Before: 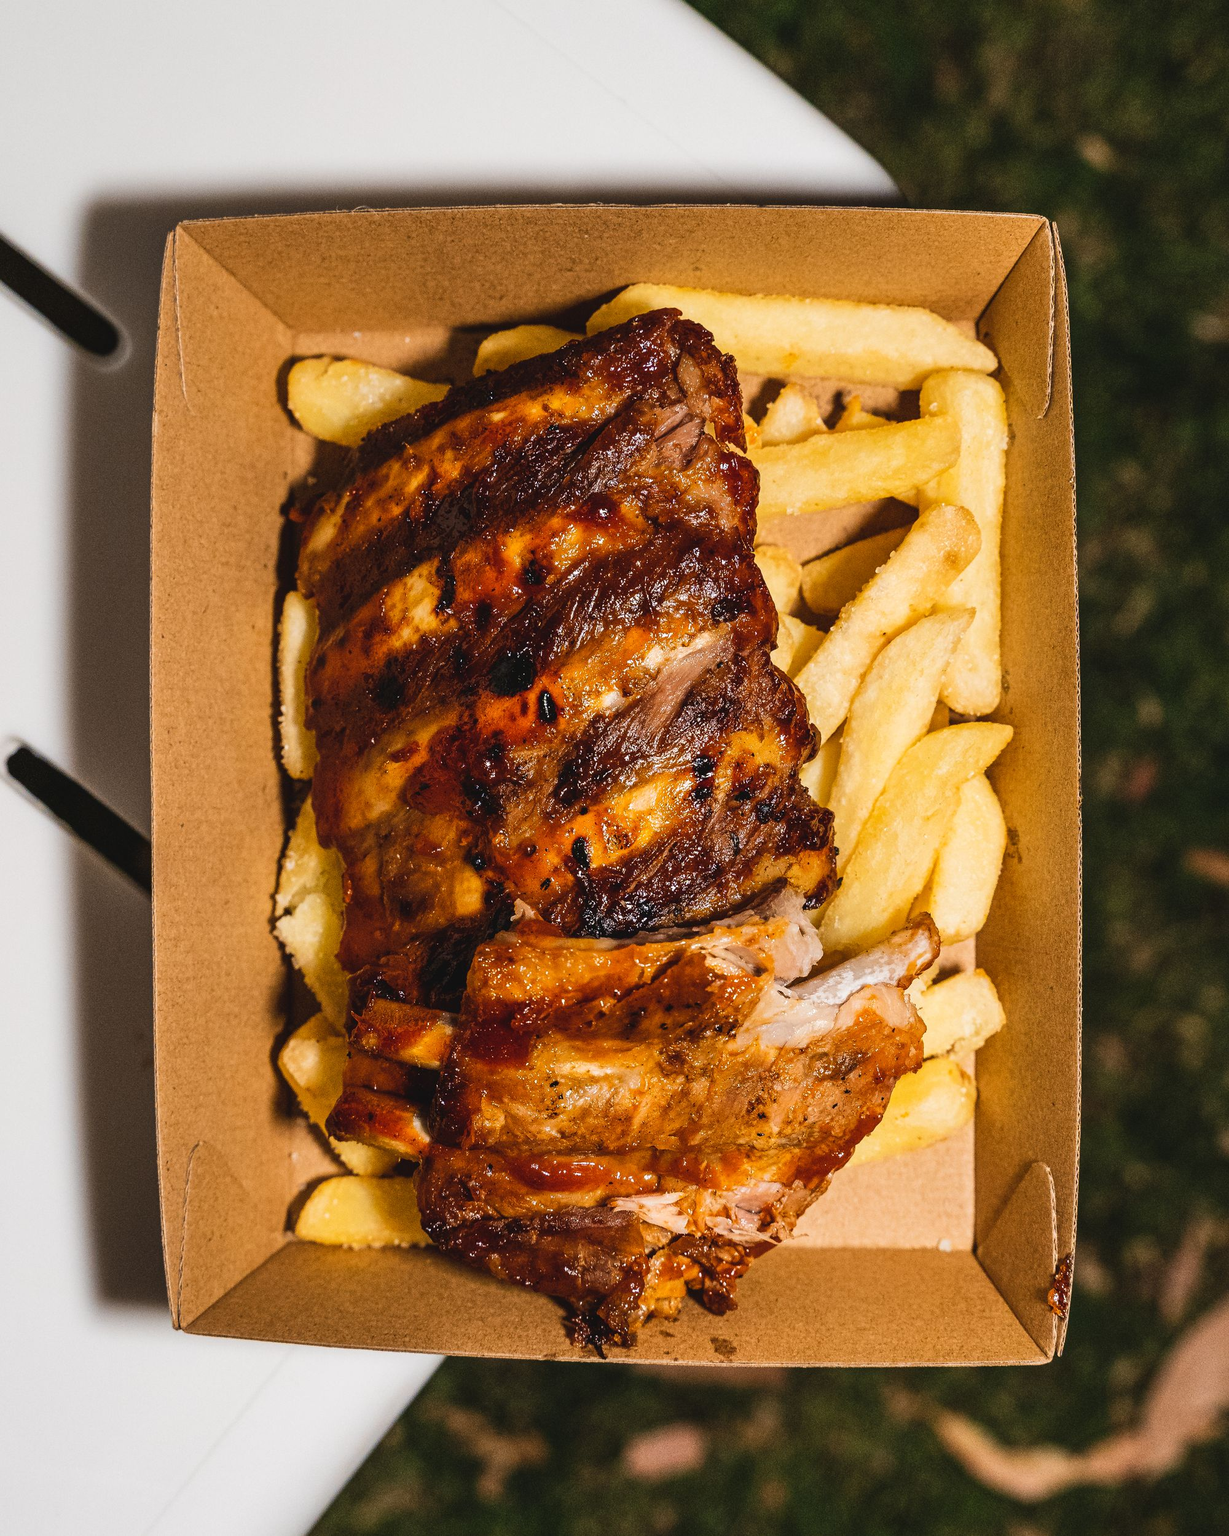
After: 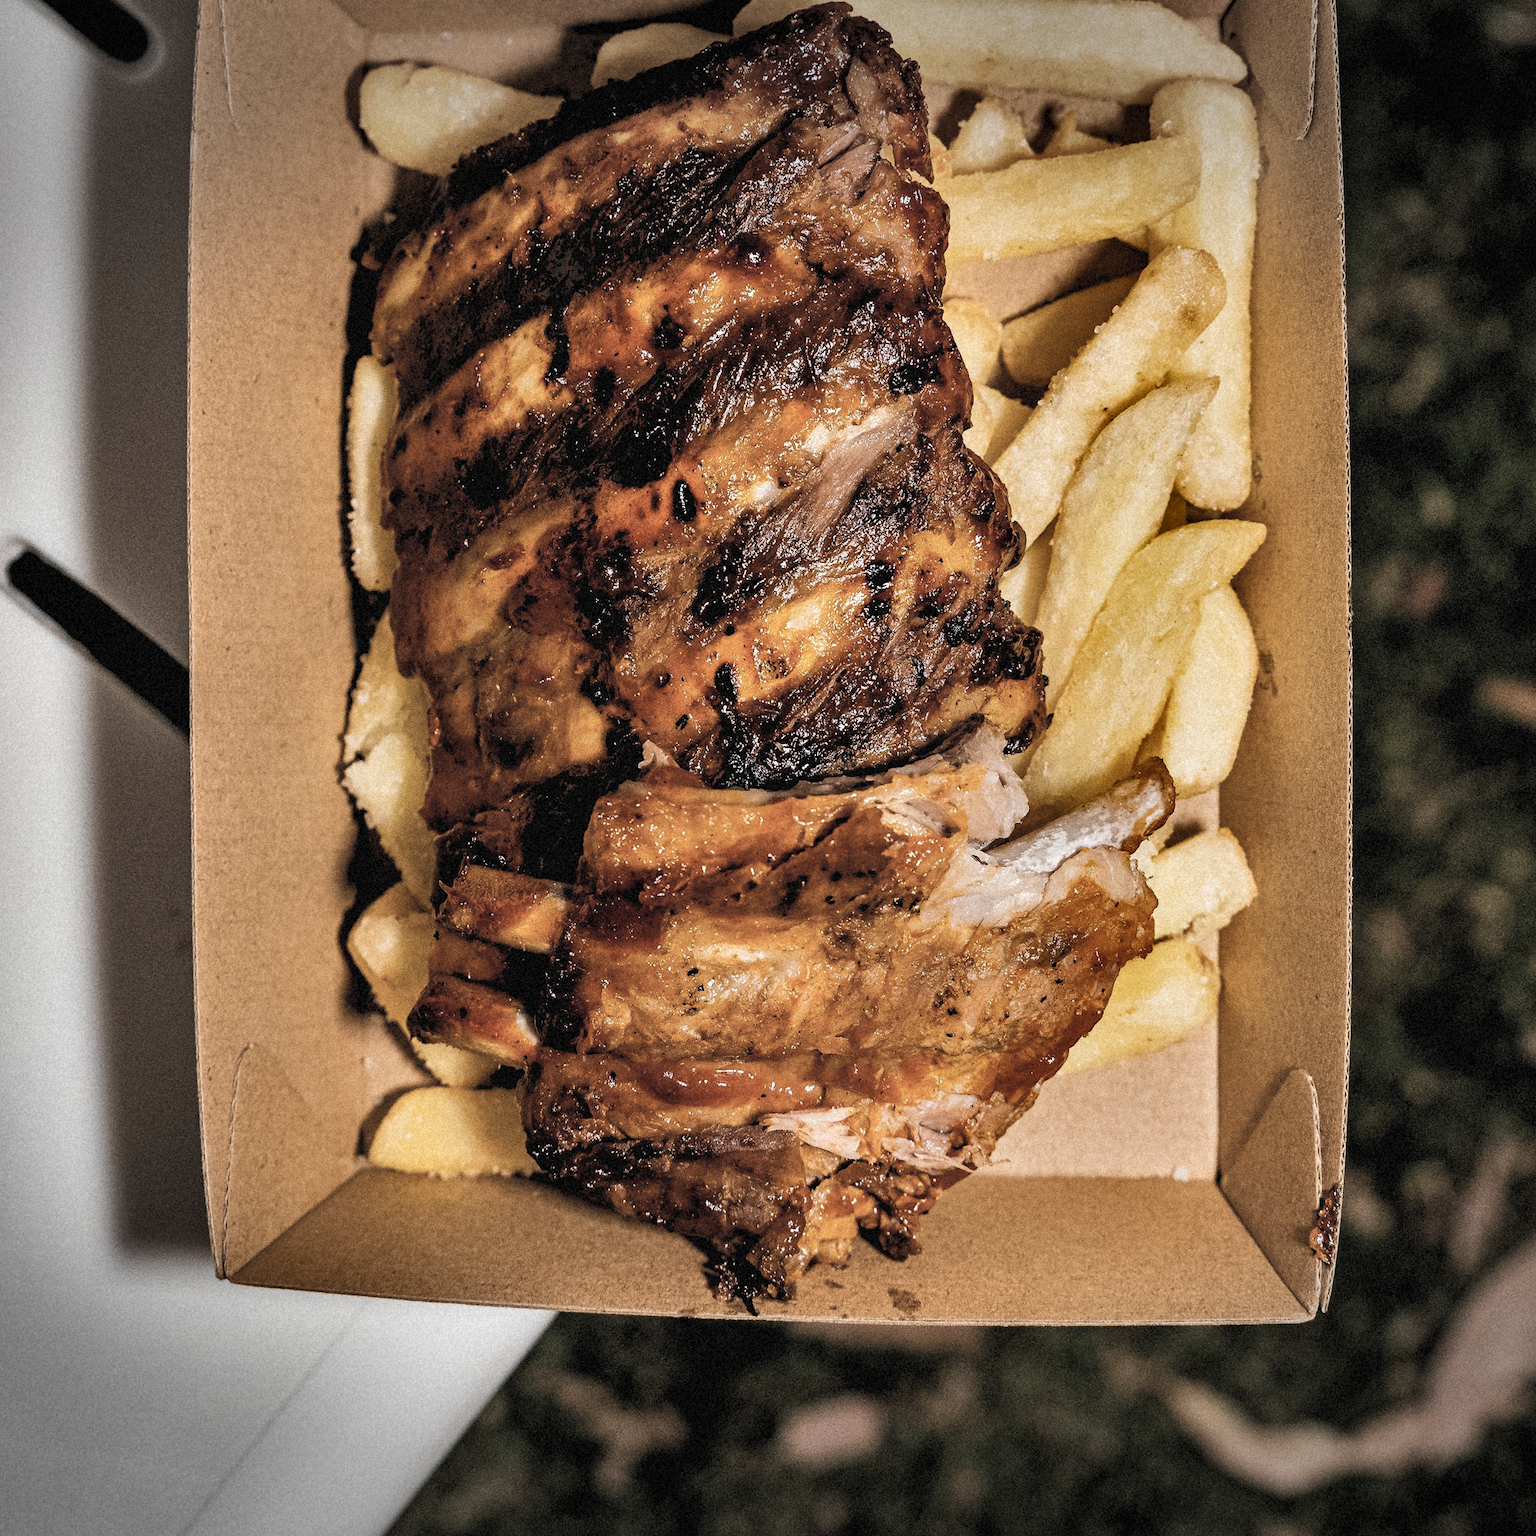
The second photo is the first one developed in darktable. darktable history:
vignetting: fall-off start 100%, brightness -0.406, saturation -0.3, width/height ratio 1.324, dithering 8-bit output, unbound false
rgb levels: levels [[0.013, 0.434, 0.89], [0, 0.5, 1], [0, 0.5, 1]]
crop and rotate: top 19.998%
shadows and highlights: shadows 20.91, highlights -82.73, soften with gaussian
local contrast: mode bilateral grid, contrast 100, coarseness 100, detail 94%, midtone range 0.2
contrast brightness saturation: contrast -0.05, saturation -0.41
grain: mid-tones bias 0%
